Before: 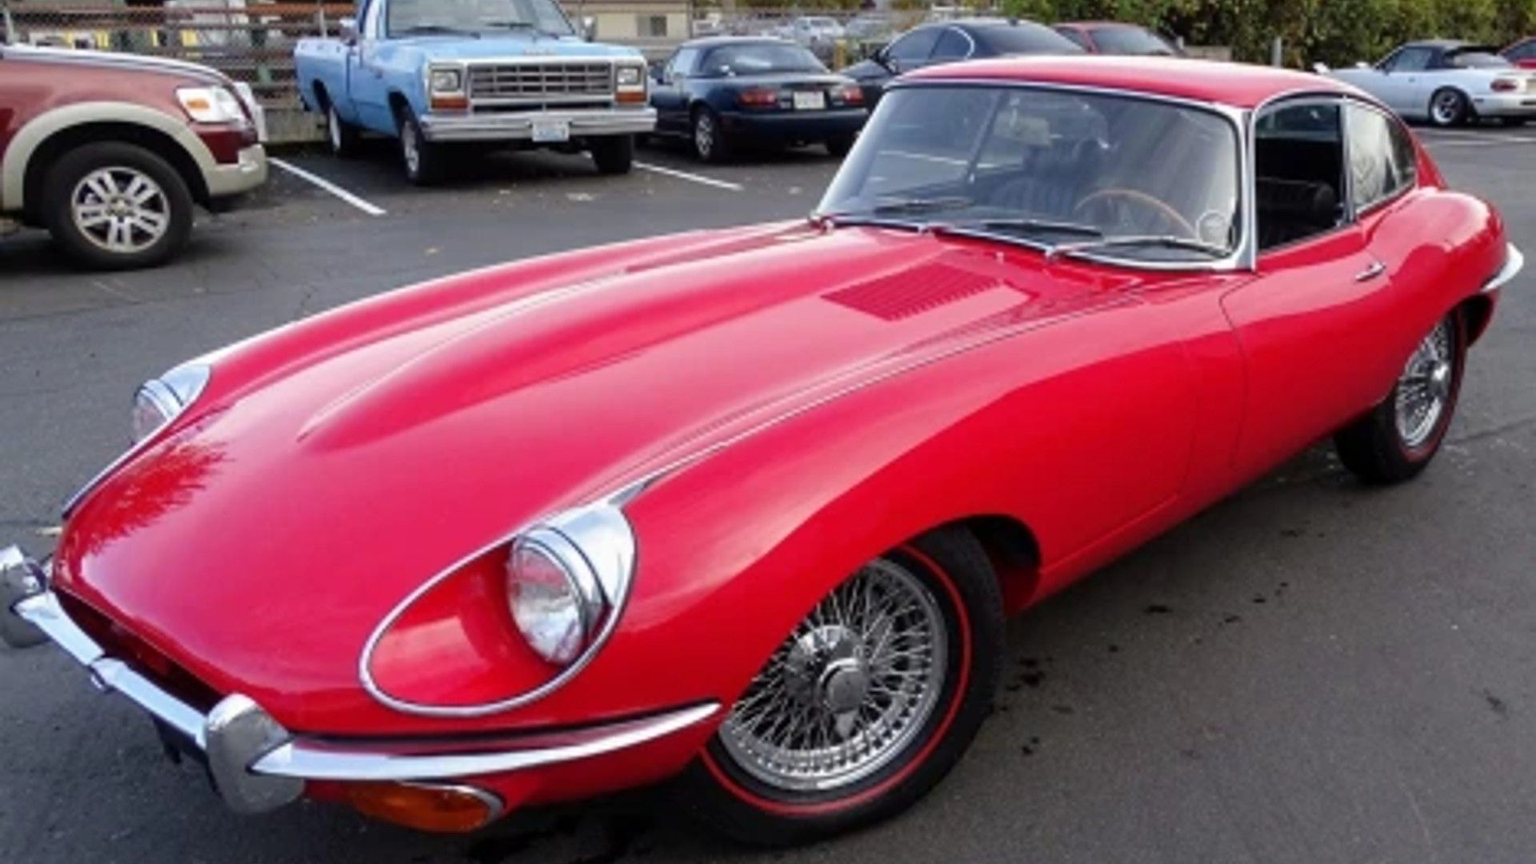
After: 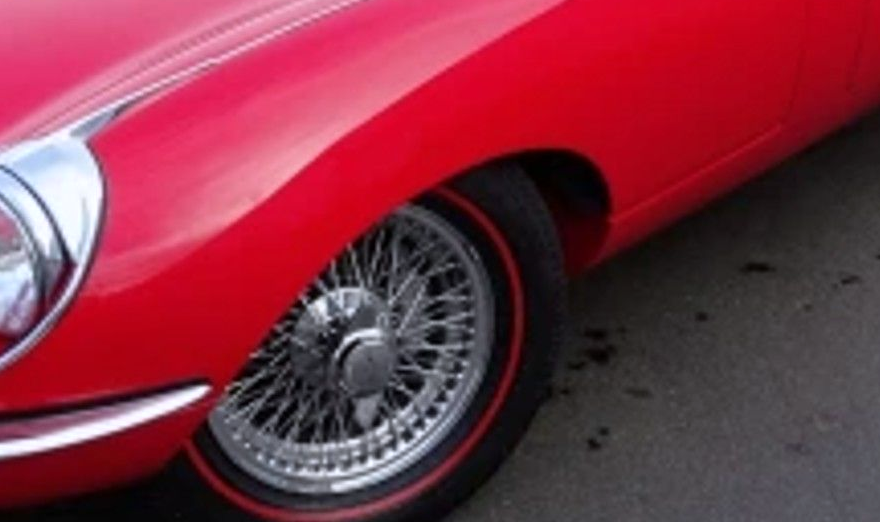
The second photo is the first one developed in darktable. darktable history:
crop: left 35.976%, top 45.819%, right 18.162%, bottom 5.807%
white balance: red 0.983, blue 1.036
